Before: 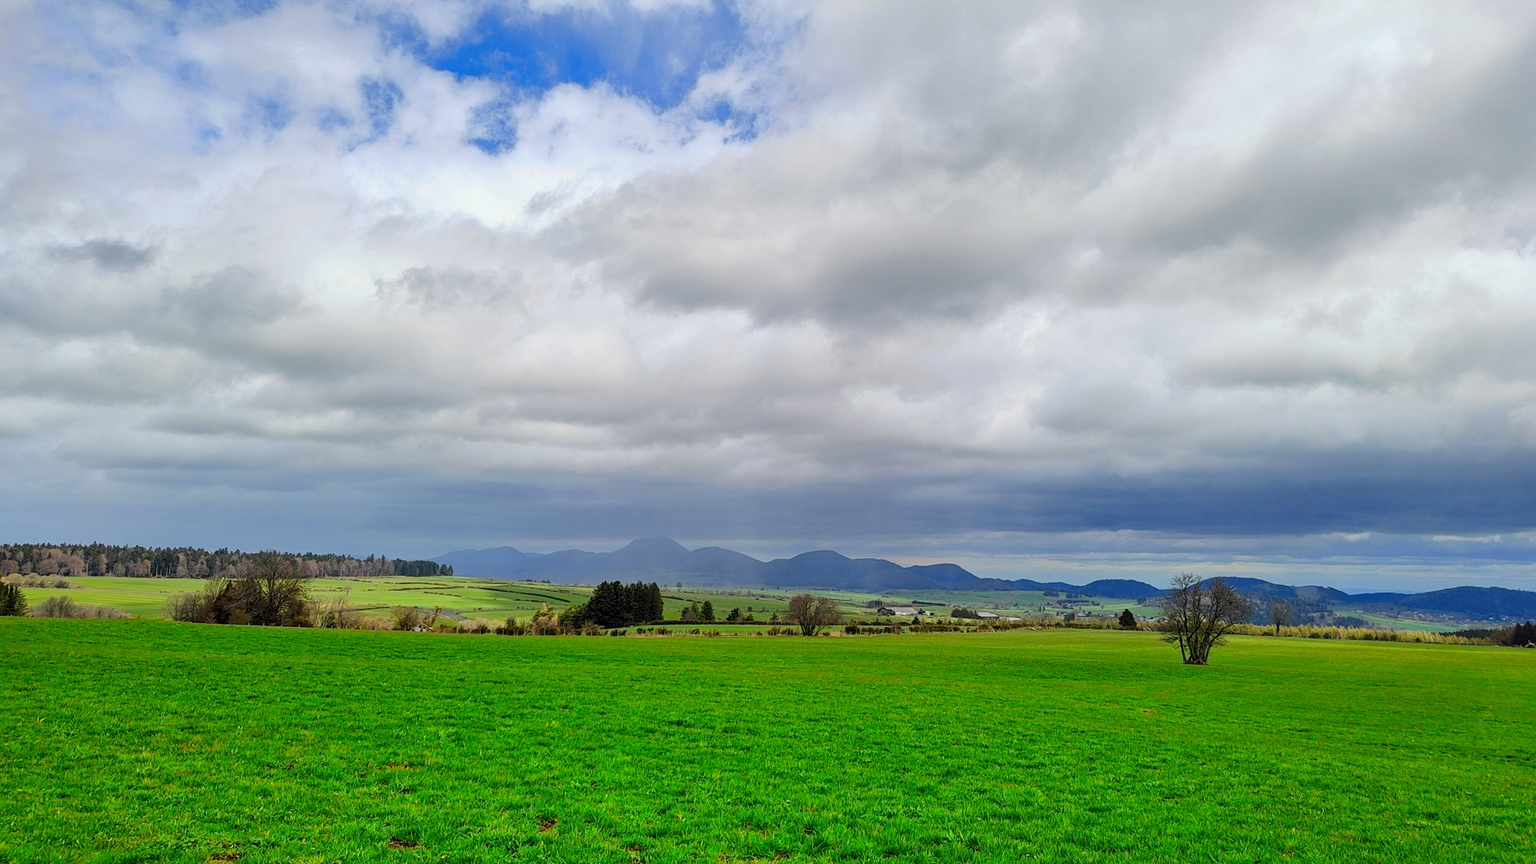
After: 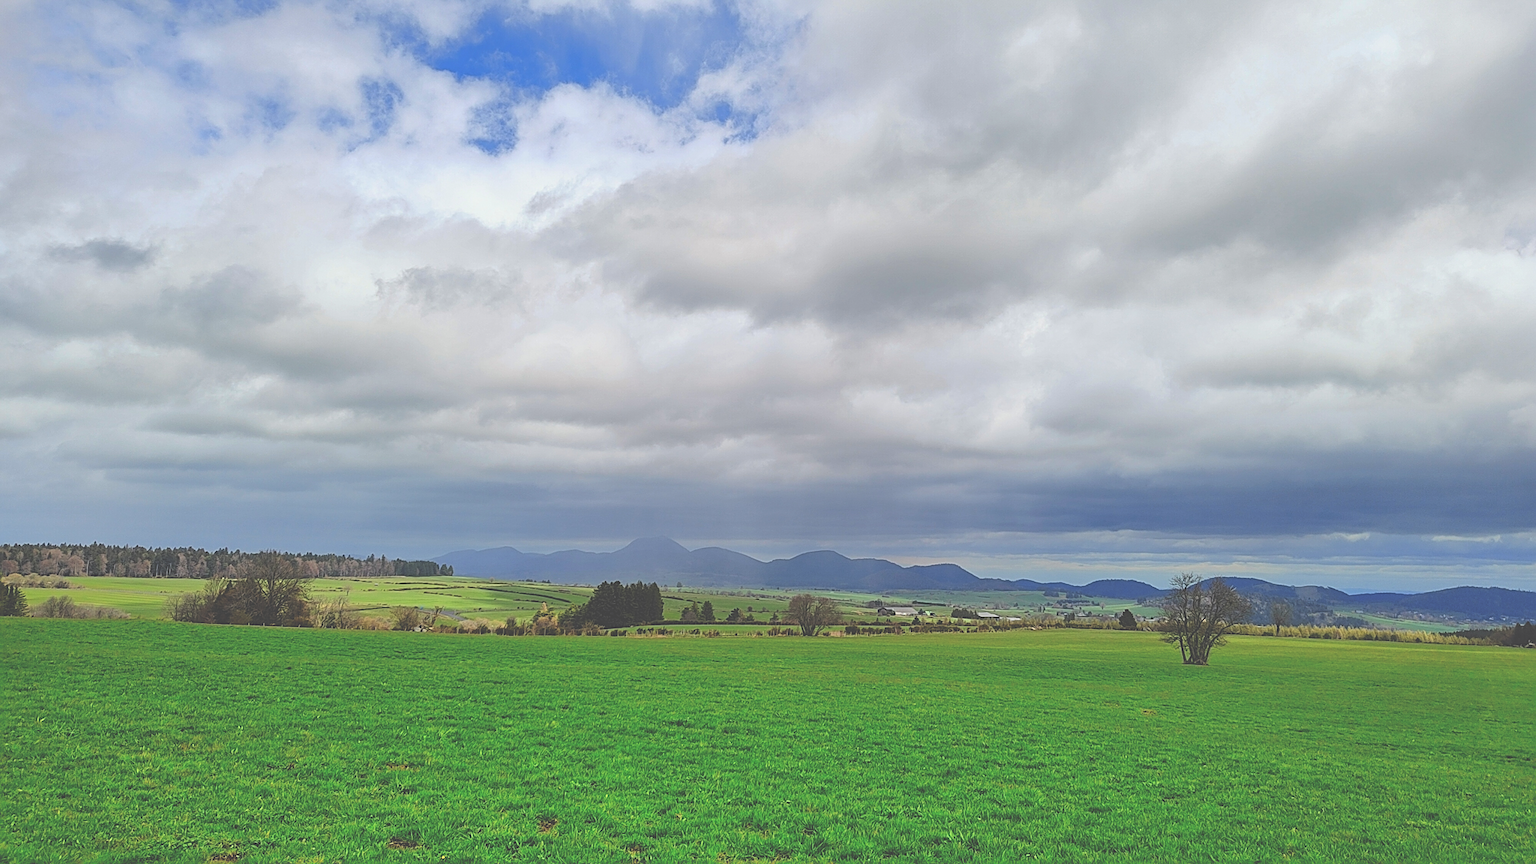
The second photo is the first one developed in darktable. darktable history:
exposure: black level correction -0.062, exposure -0.05 EV, compensate highlight preservation false
sharpen: on, module defaults
